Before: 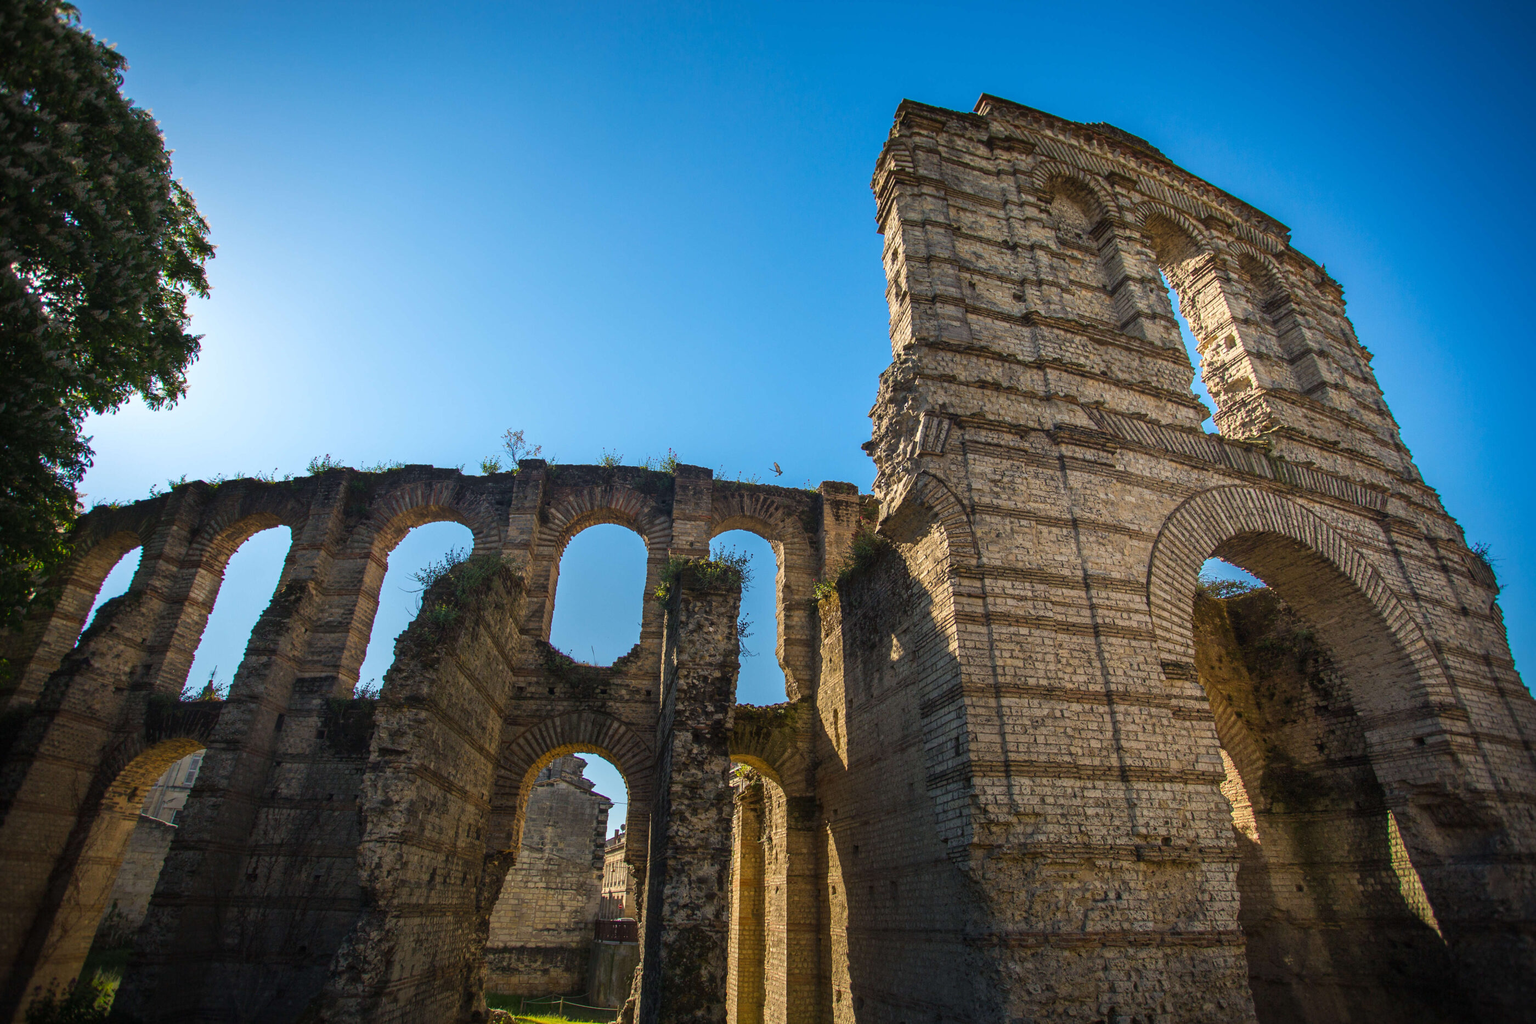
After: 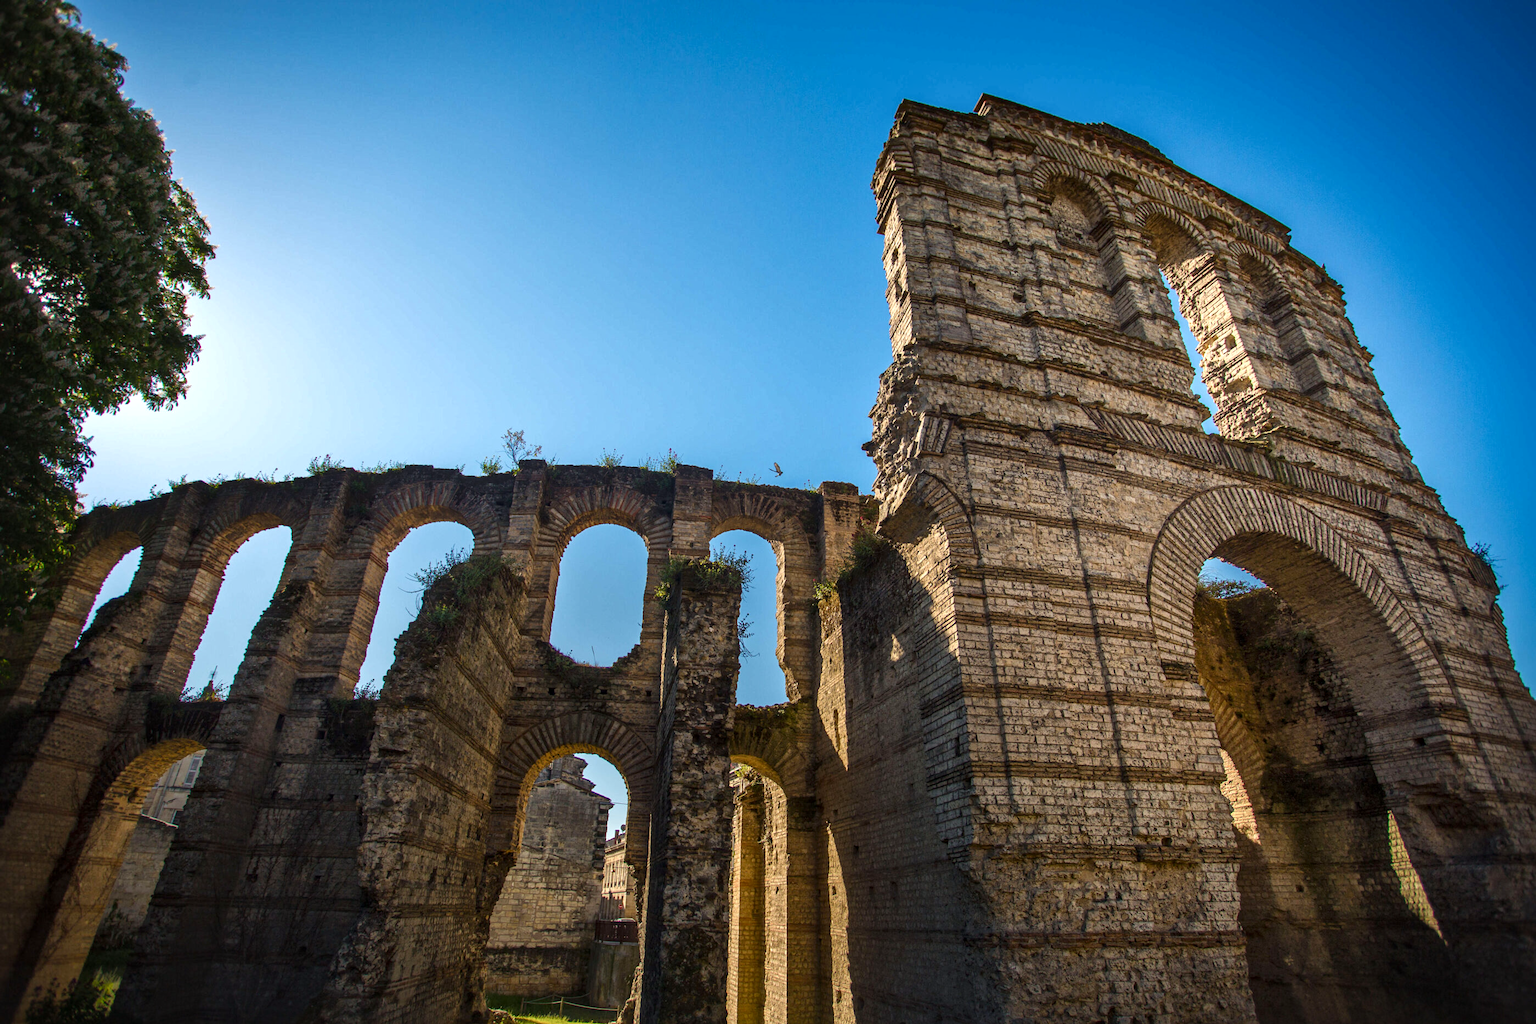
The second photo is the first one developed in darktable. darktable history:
color balance rgb: shadows lift › chroma 1%, shadows lift › hue 28.8°, power › hue 60°, highlights gain › chroma 1%, highlights gain › hue 60°, global offset › luminance 0.25%, perceptual saturation grading › highlights -20%, perceptual saturation grading › shadows 20%, perceptual brilliance grading › highlights 5%, perceptual brilliance grading › shadows -10%, global vibrance 19.67%
local contrast: mode bilateral grid, contrast 20, coarseness 50, detail 141%, midtone range 0.2
